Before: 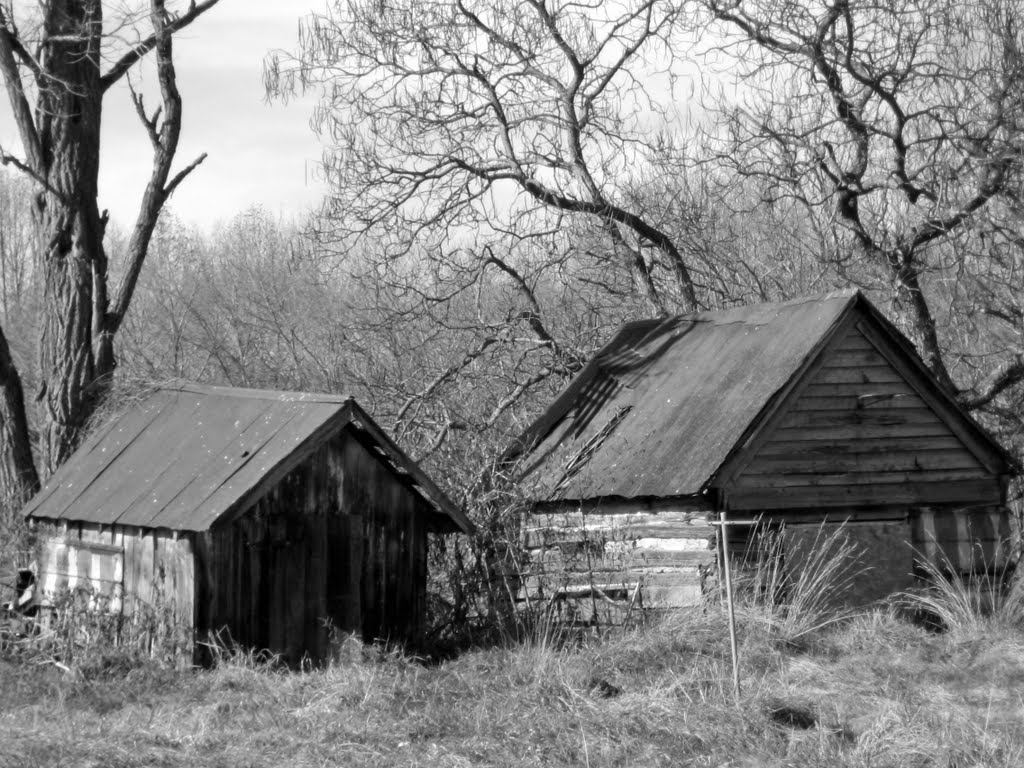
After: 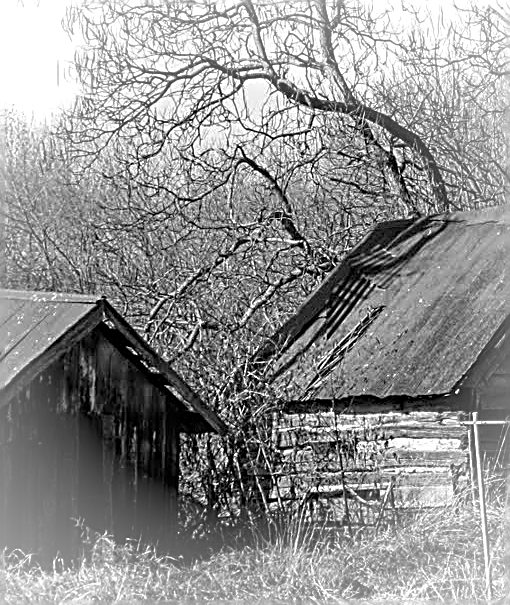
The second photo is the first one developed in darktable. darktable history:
sharpen: amount 1.982
crop and rotate: angle 0.022°, left 24.314%, top 13.1%, right 25.888%, bottom 8.07%
local contrast: on, module defaults
vignetting: fall-off start 67.17%, brightness 0.314, saturation -0.002, width/height ratio 1.012
